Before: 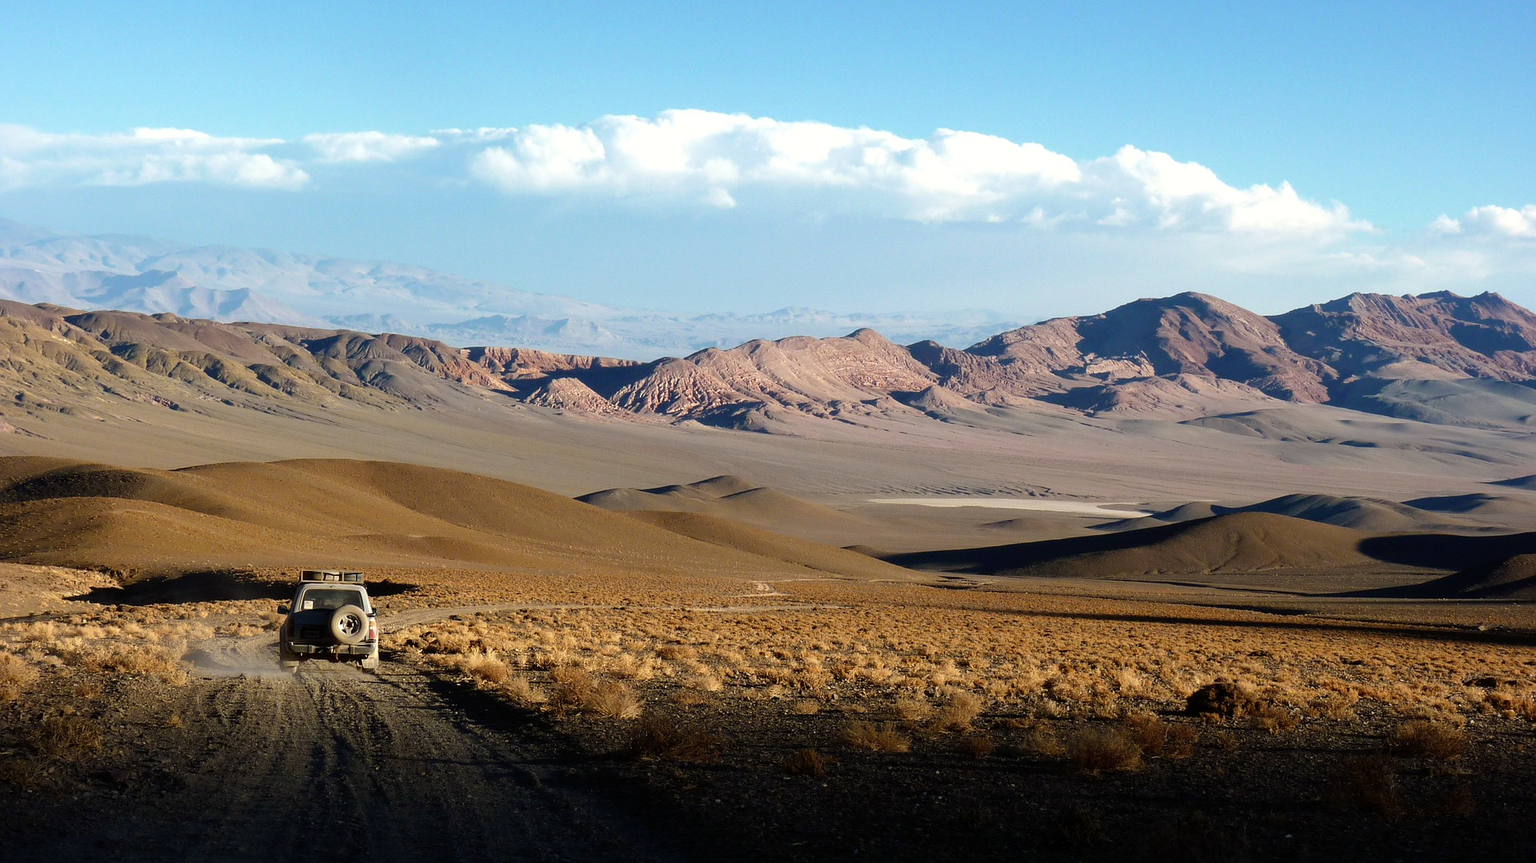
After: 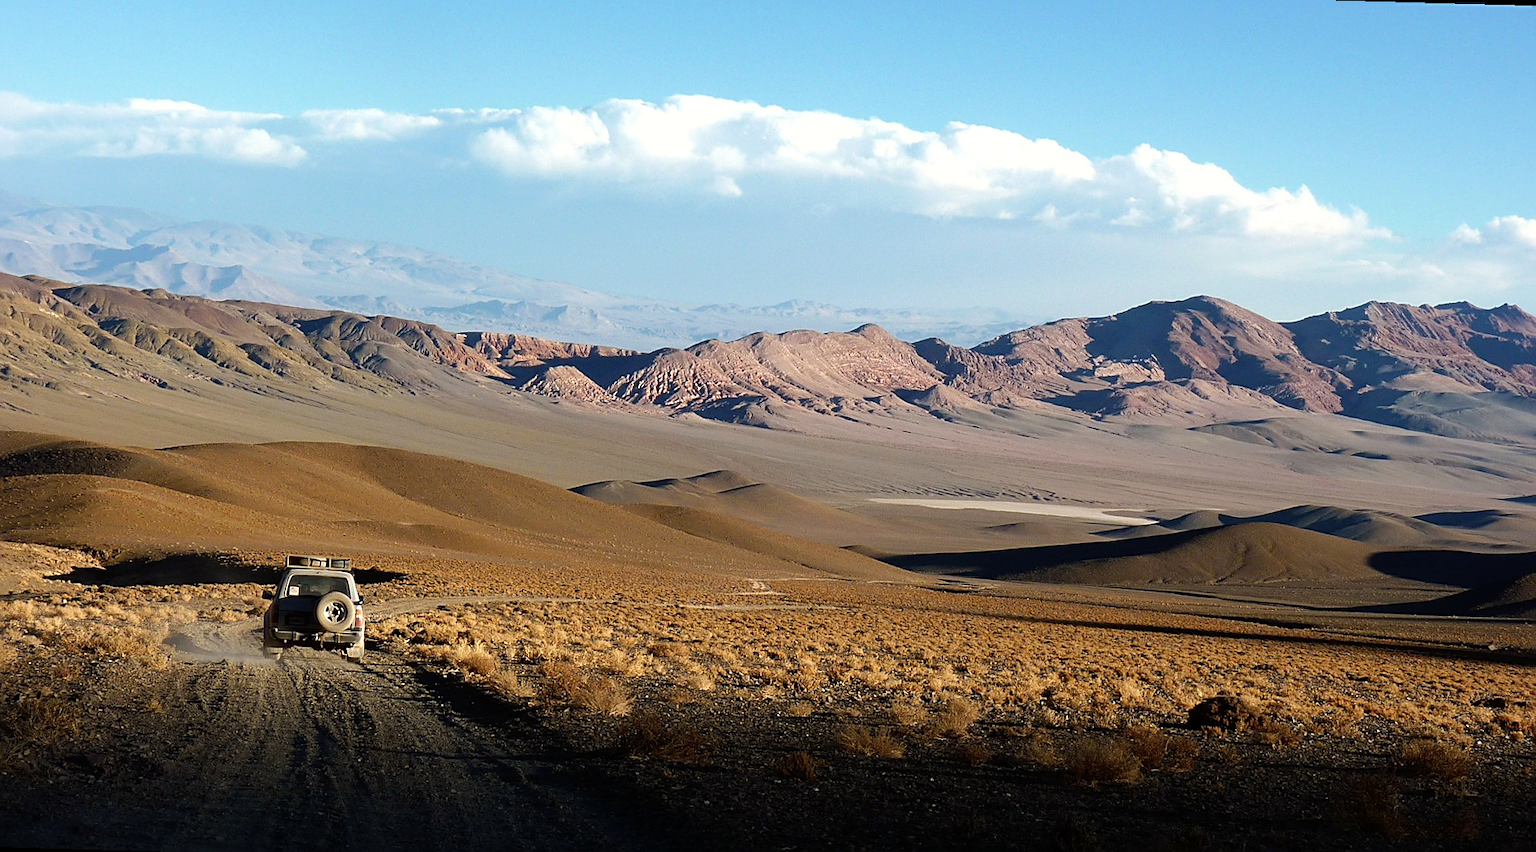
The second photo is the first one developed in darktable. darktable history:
rotate and perspective: rotation 1.57°, crop left 0.018, crop right 0.982, crop top 0.039, crop bottom 0.961
tone curve: curves: ch0 [(0, 0) (0.003, 0.003) (0.011, 0.011) (0.025, 0.024) (0.044, 0.044) (0.069, 0.068) (0.1, 0.098) (0.136, 0.133) (0.177, 0.174) (0.224, 0.22) (0.277, 0.272) (0.335, 0.329) (0.399, 0.392) (0.468, 0.46) (0.543, 0.546) (0.623, 0.626) (0.709, 0.711) (0.801, 0.802) (0.898, 0.898) (1, 1)], preserve colors none
sharpen: on, module defaults
